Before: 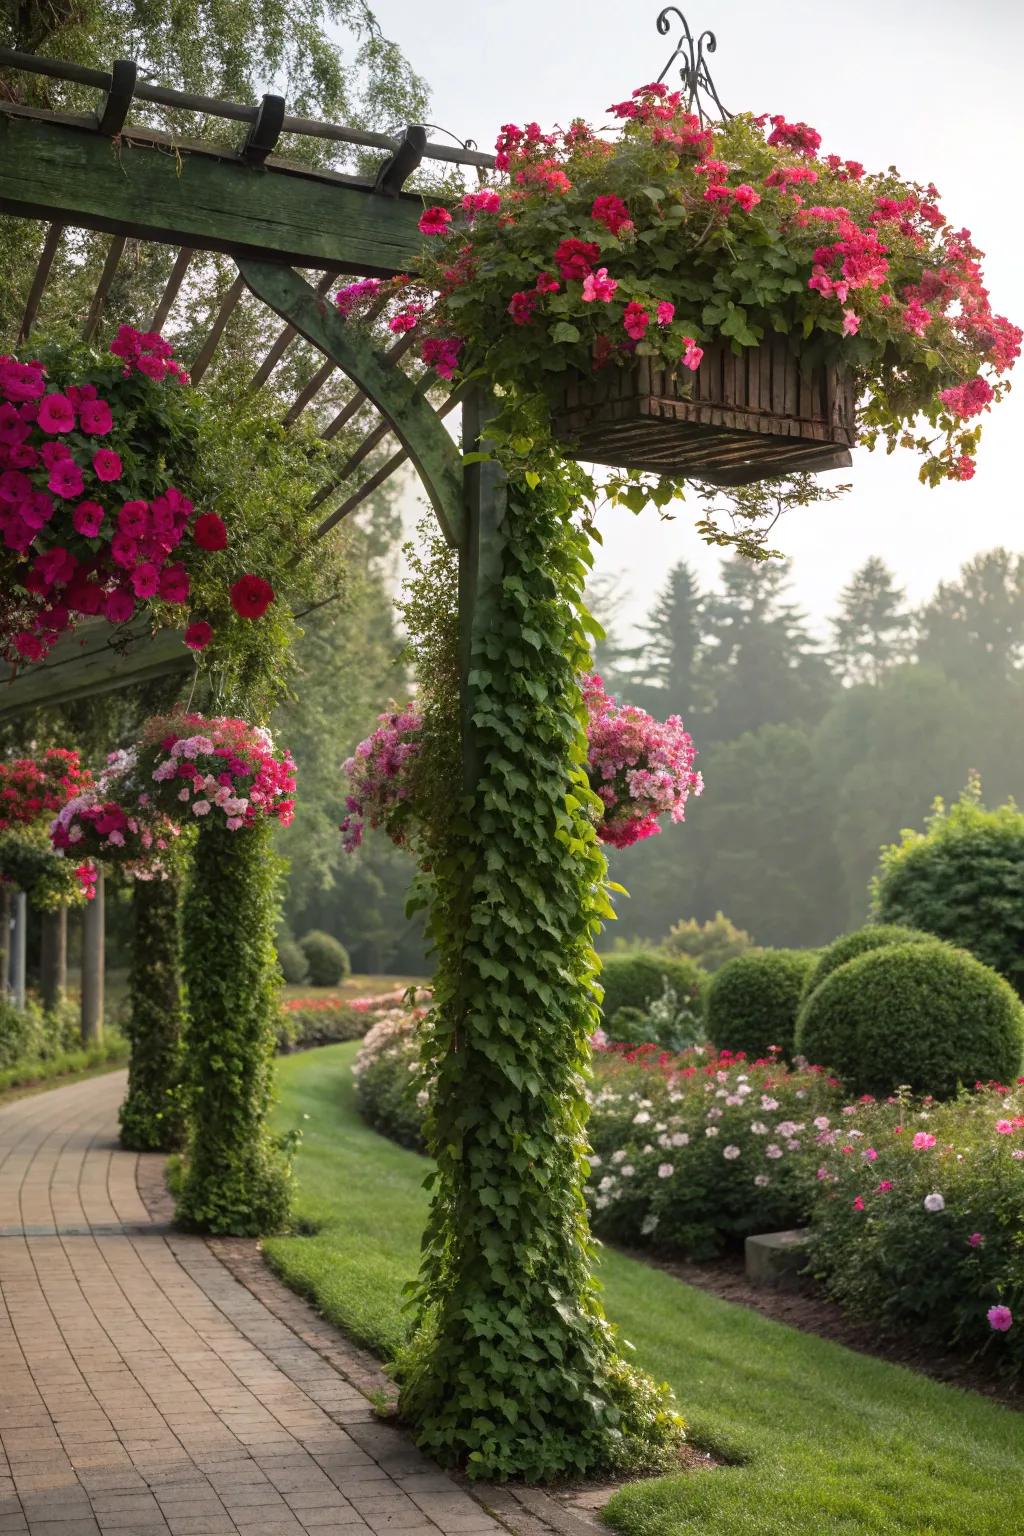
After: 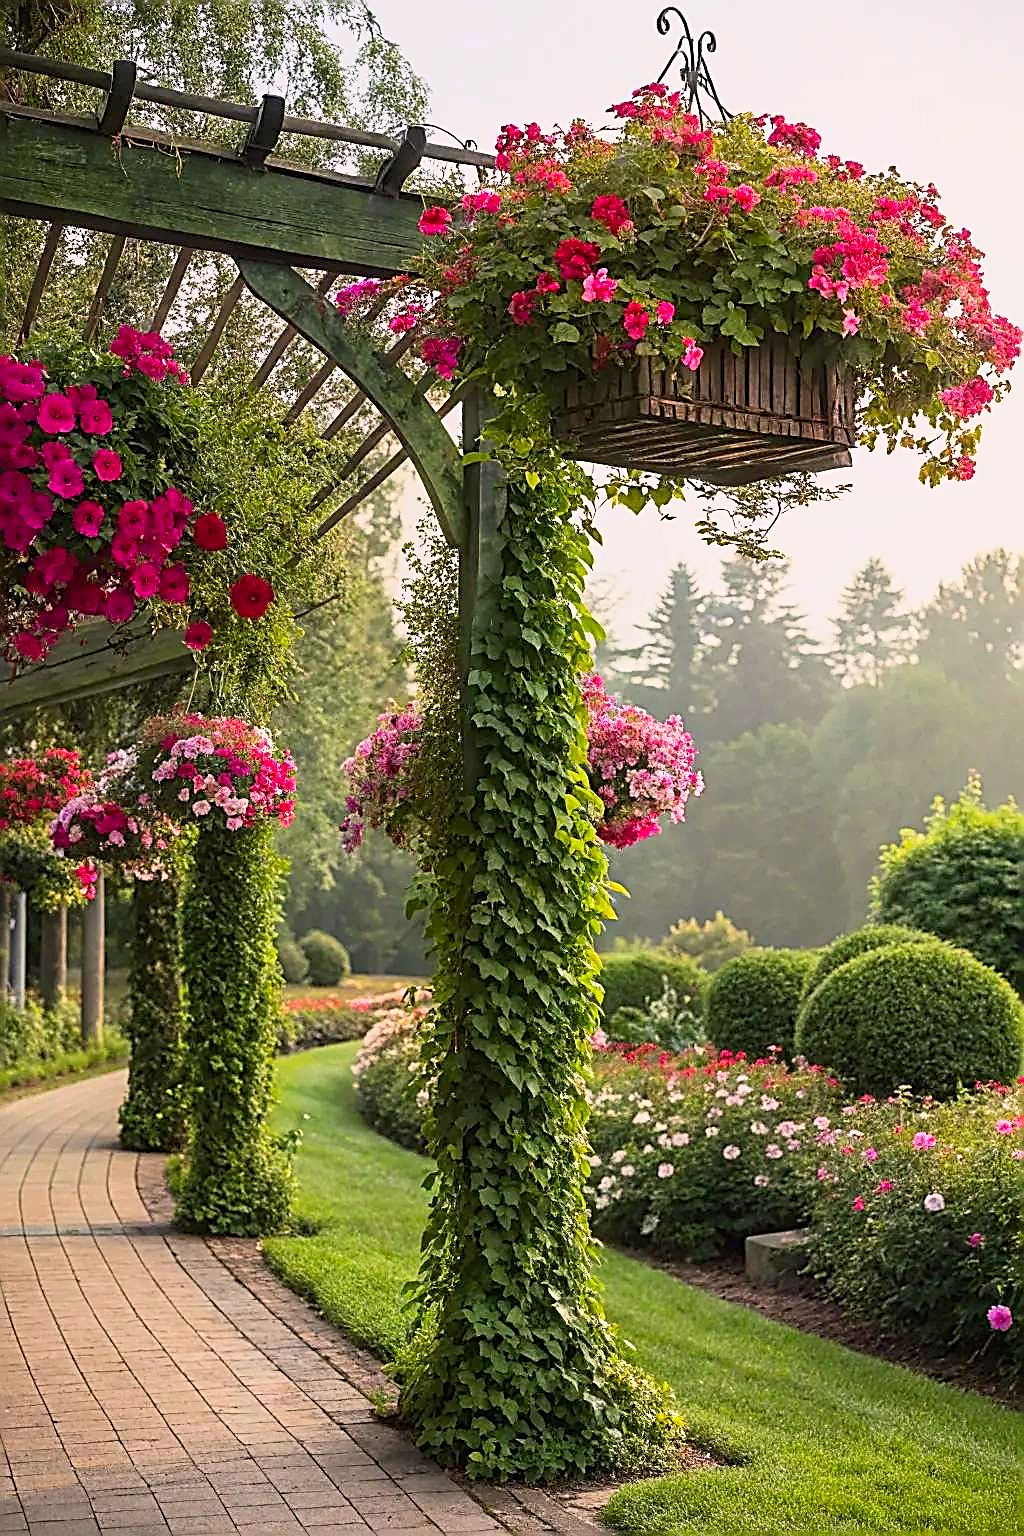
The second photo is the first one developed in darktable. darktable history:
base curve: curves: ch0 [(0, 0) (0.088, 0.125) (0.176, 0.251) (0.354, 0.501) (0.613, 0.749) (1, 0.877)]
sharpen: amount 1.867
color correction: highlights a* 3.52, highlights b* 1.69, saturation 1.2
